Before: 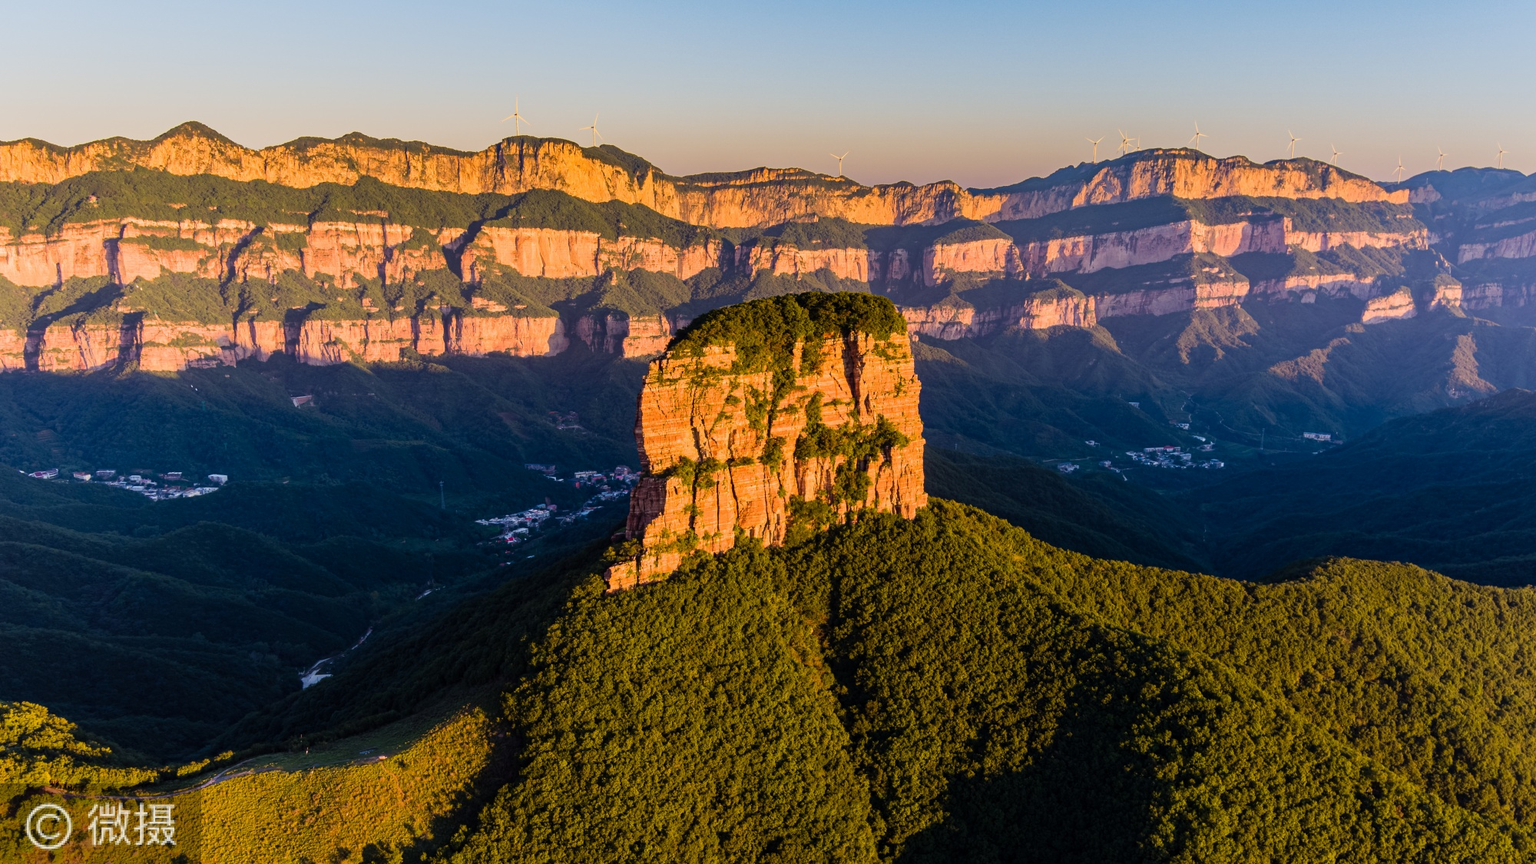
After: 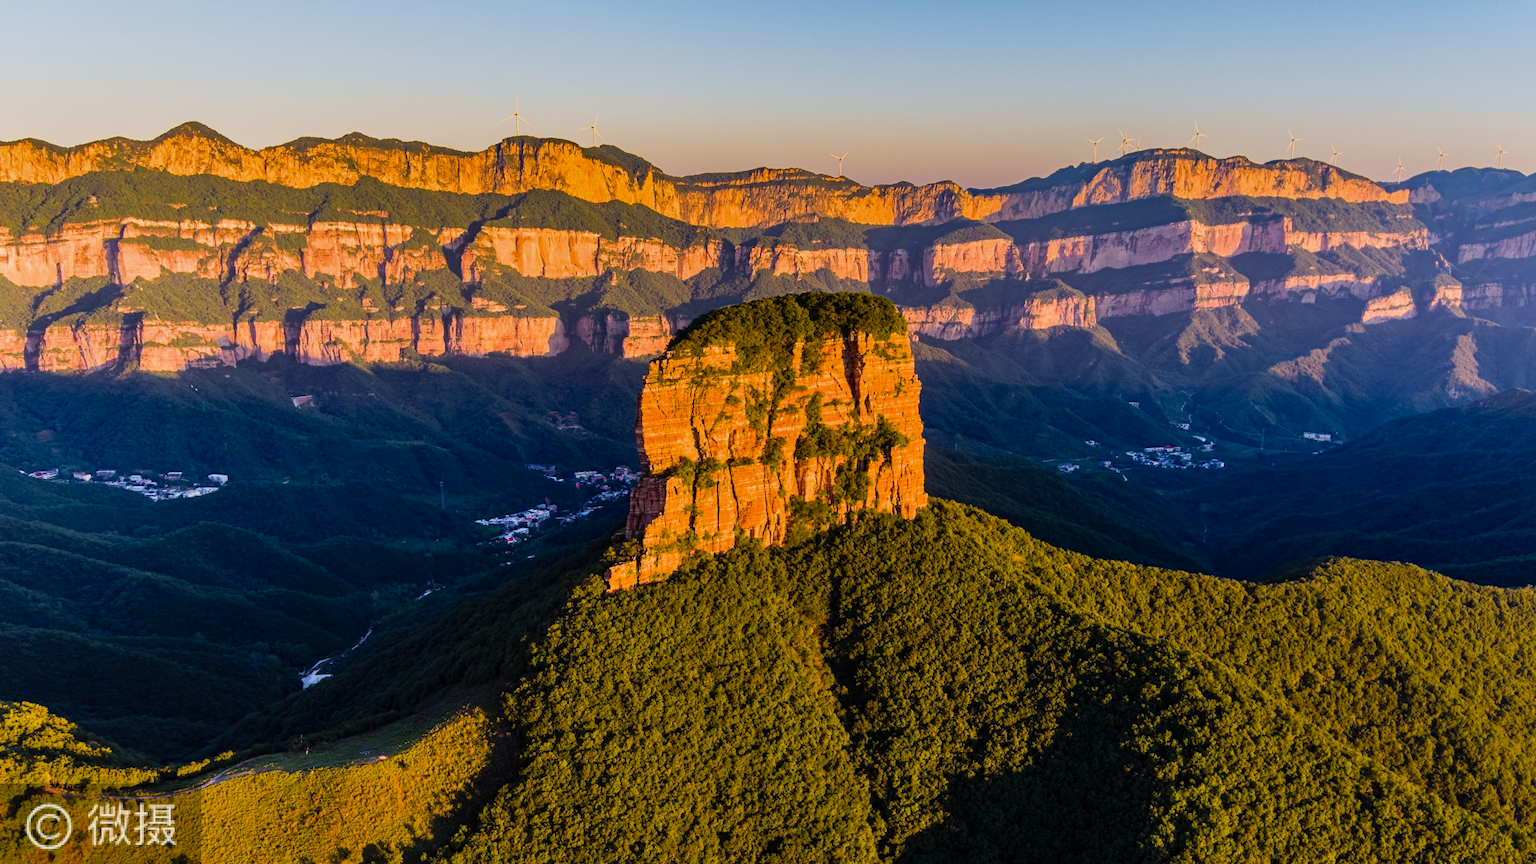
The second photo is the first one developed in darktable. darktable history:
color balance rgb: perceptual saturation grading › global saturation 8.89%, saturation formula JzAzBz (2021)
shadows and highlights: shadows 37.27, highlights -28.18, soften with gaussian
